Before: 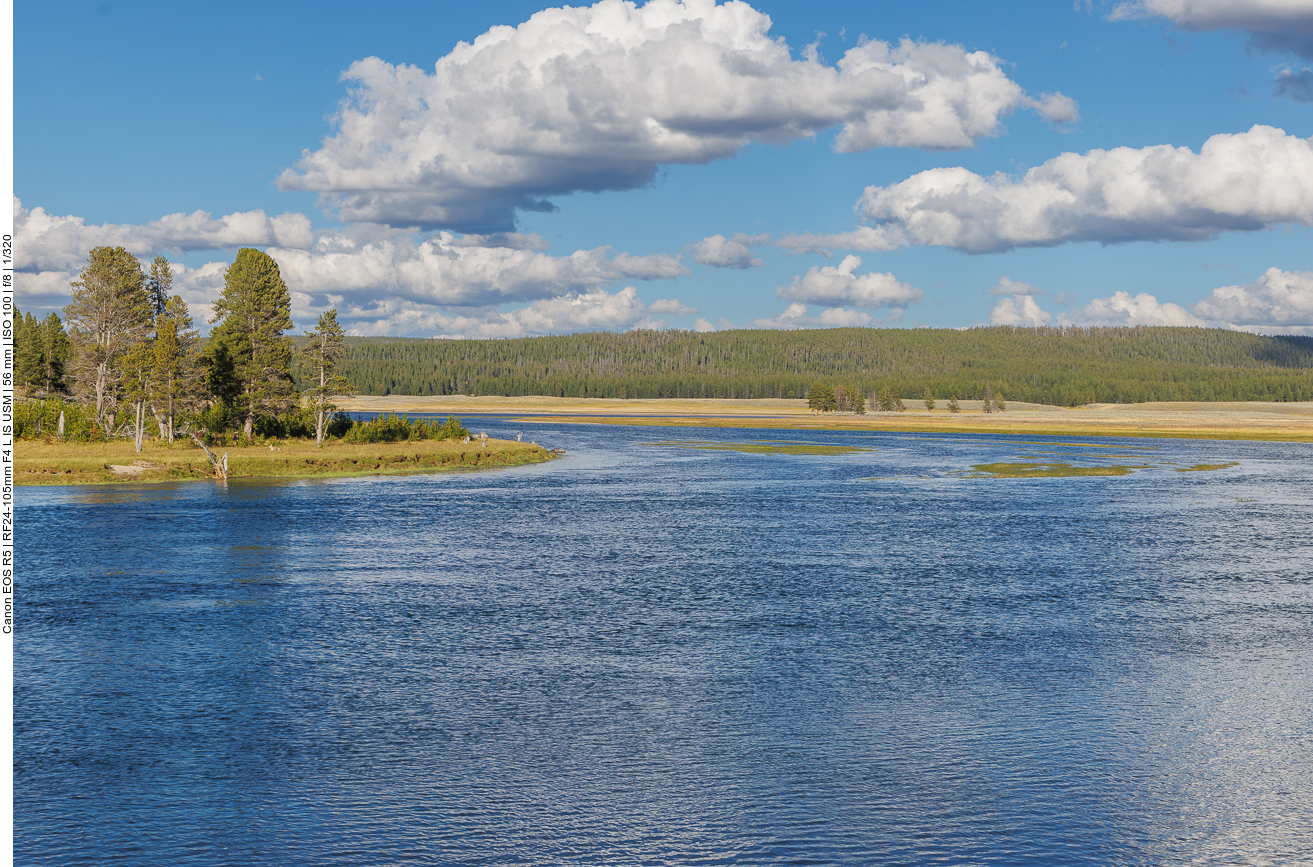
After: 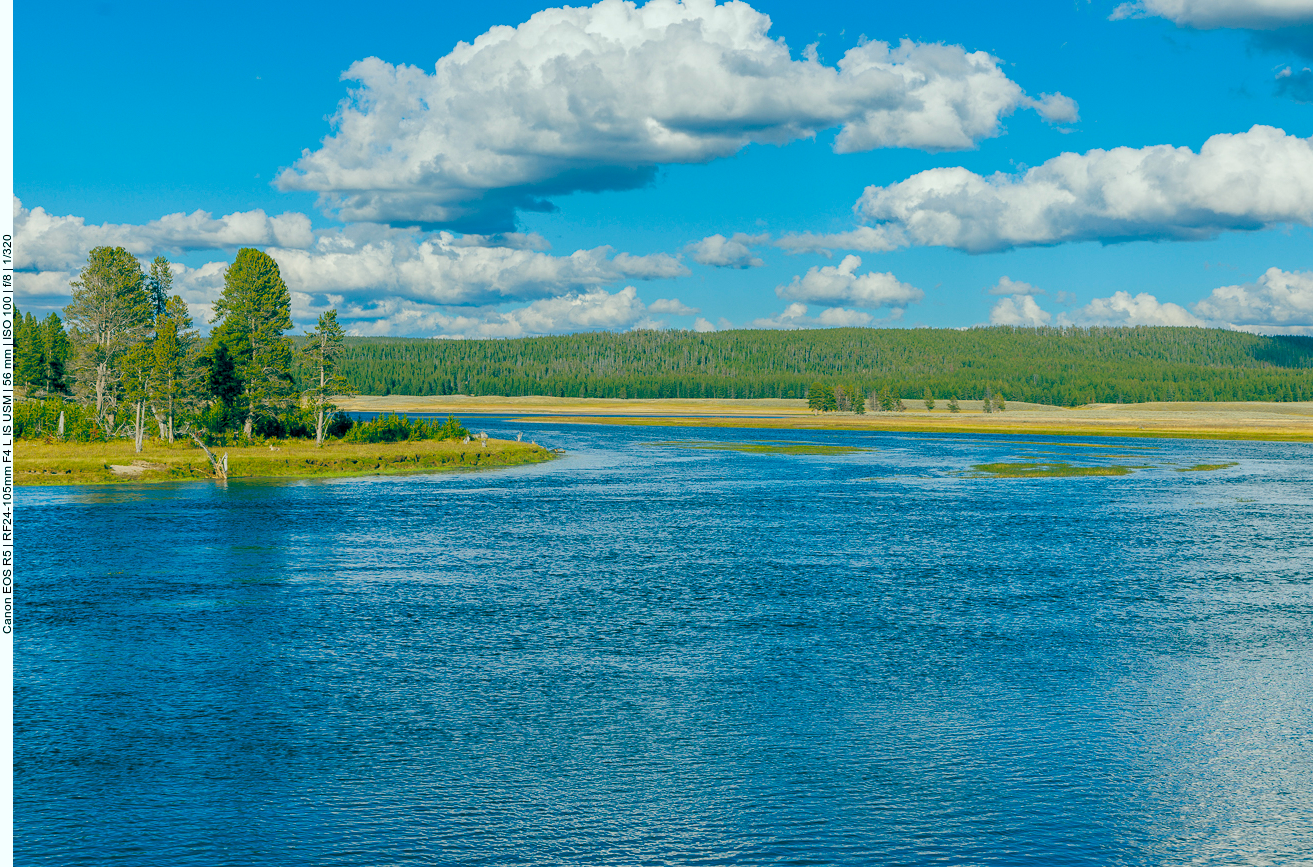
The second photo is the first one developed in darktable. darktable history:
color balance rgb: shadows lift › hue 85.09°, global offset › luminance -0.546%, global offset › chroma 0.901%, global offset › hue 176.43°, linear chroma grading › global chroma 19.904%, perceptual saturation grading › global saturation 5.873%, global vibrance 20%
